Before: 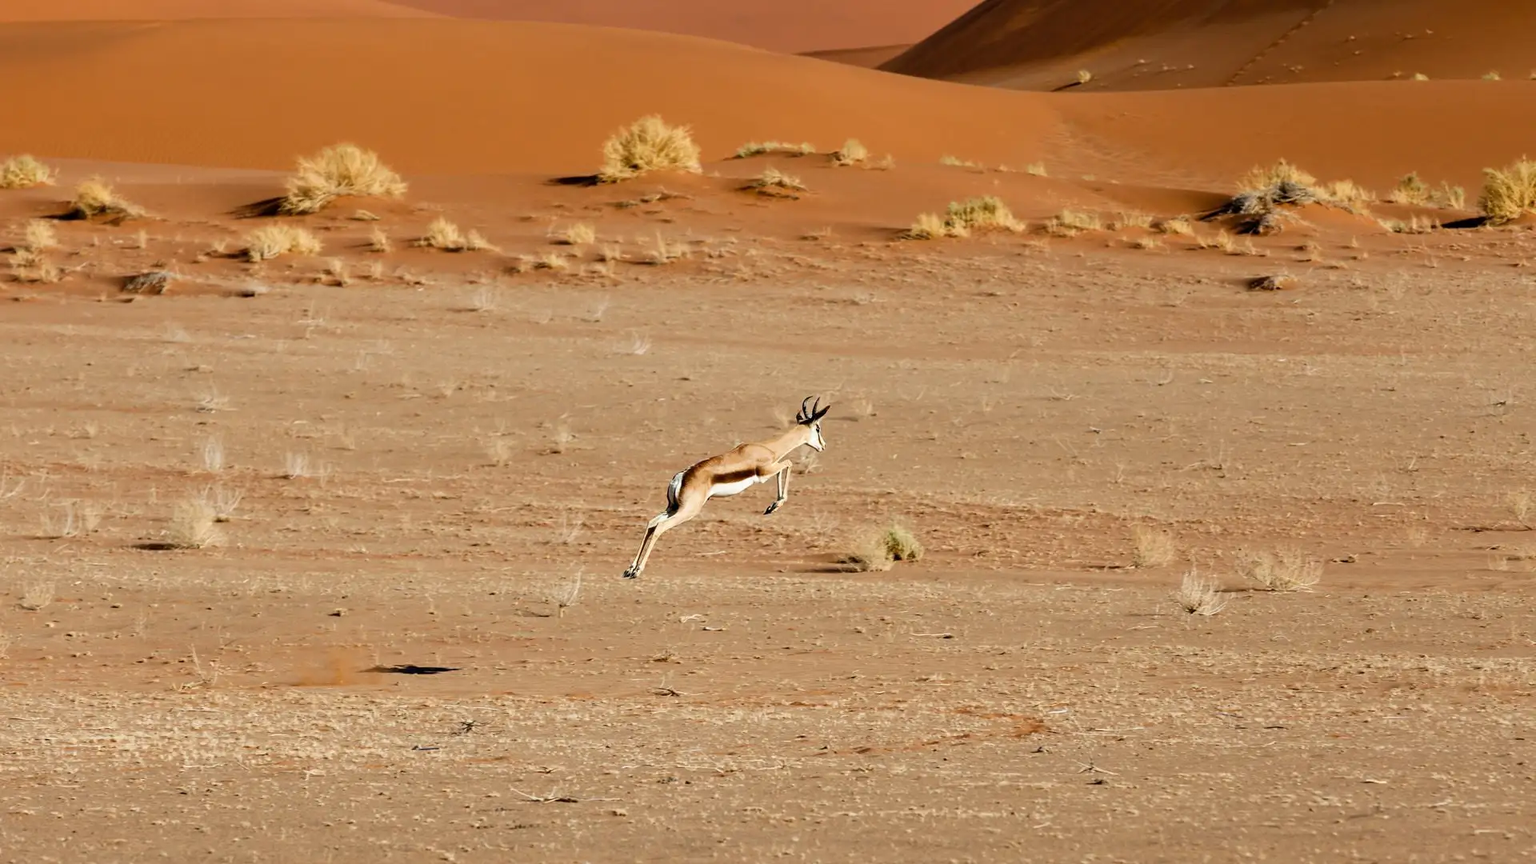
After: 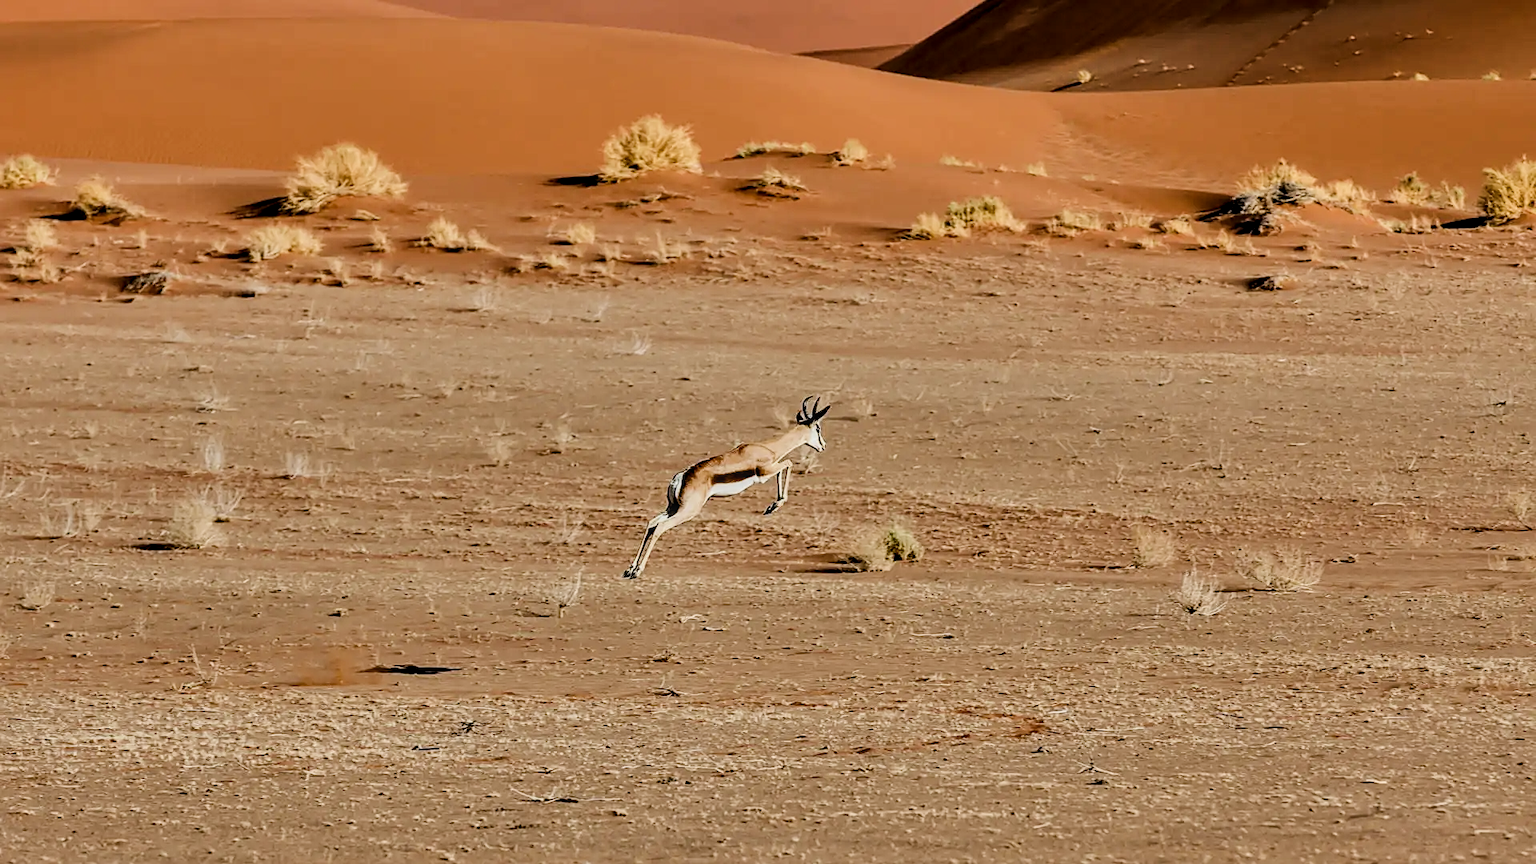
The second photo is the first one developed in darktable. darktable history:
local contrast: detail 130%
shadows and highlights: shadows 24.5, highlights -78.15, soften with gaussian
sharpen: on, module defaults
filmic rgb: black relative exposure -7.32 EV, white relative exposure 5.09 EV, hardness 3.2
tone equalizer: -8 EV -0.75 EV, -7 EV -0.7 EV, -6 EV -0.6 EV, -5 EV -0.4 EV, -3 EV 0.4 EV, -2 EV 0.6 EV, -1 EV 0.7 EV, +0 EV 0.75 EV, edges refinement/feathering 500, mask exposure compensation -1.57 EV, preserve details no
